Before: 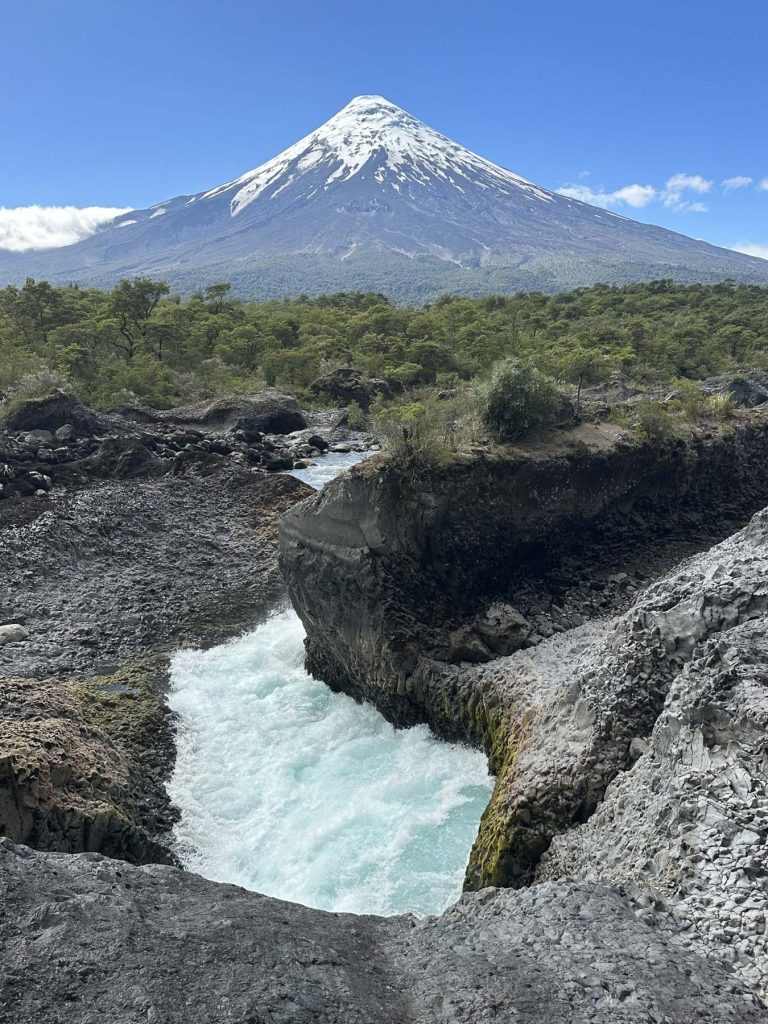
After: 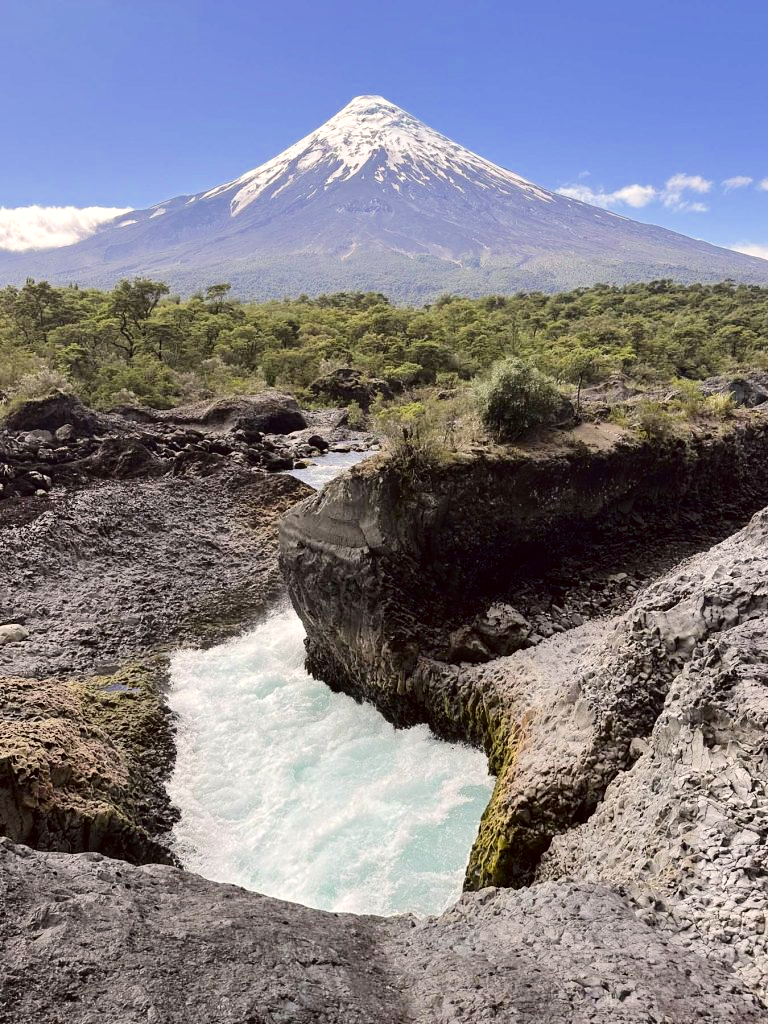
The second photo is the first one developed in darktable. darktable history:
contrast brightness saturation: brightness -0.209, saturation 0.076
tone equalizer: -7 EV 0.149 EV, -6 EV 0.607 EV, -5 EV 1.16 EV, -4 EV 1.32 EV, -3 EV 1.16 EV, -2 EV 0.6 EV, -1 EV 0.168 EV, edges refinement/feathering 500, mask exposure compensation -1.57 EV, preserve details no
color correction: highlights a* 6.72, highlights b* 7.89, shadows a* 6.22, shadows b* 7.11, saturation 0.914
shadows and highlights: shadows 32.23, highlights -32.5, soften with gaussian
